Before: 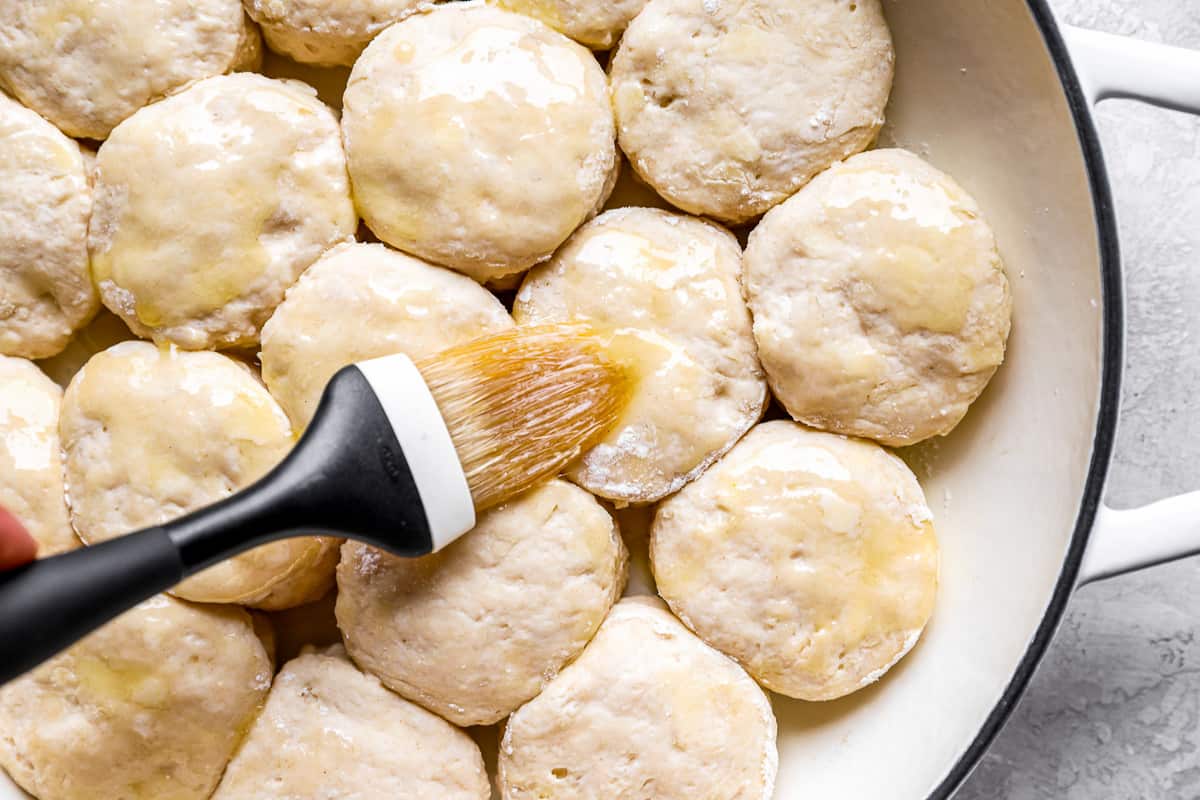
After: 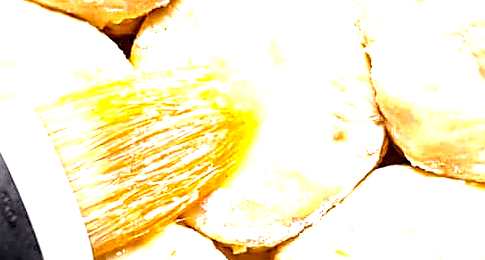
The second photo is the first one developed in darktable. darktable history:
color correction: highlights a* 3.34, highlights b* 1.78, saturation 1.16
sharpen: on, module defaults
crop: left 31.873%, top 31.931%, right 27.627%, bottom 35.534%
exposure: black level correction 0.001, exposure 1.652 EV, compensate exposure bias true, compensate highlight preservation false
